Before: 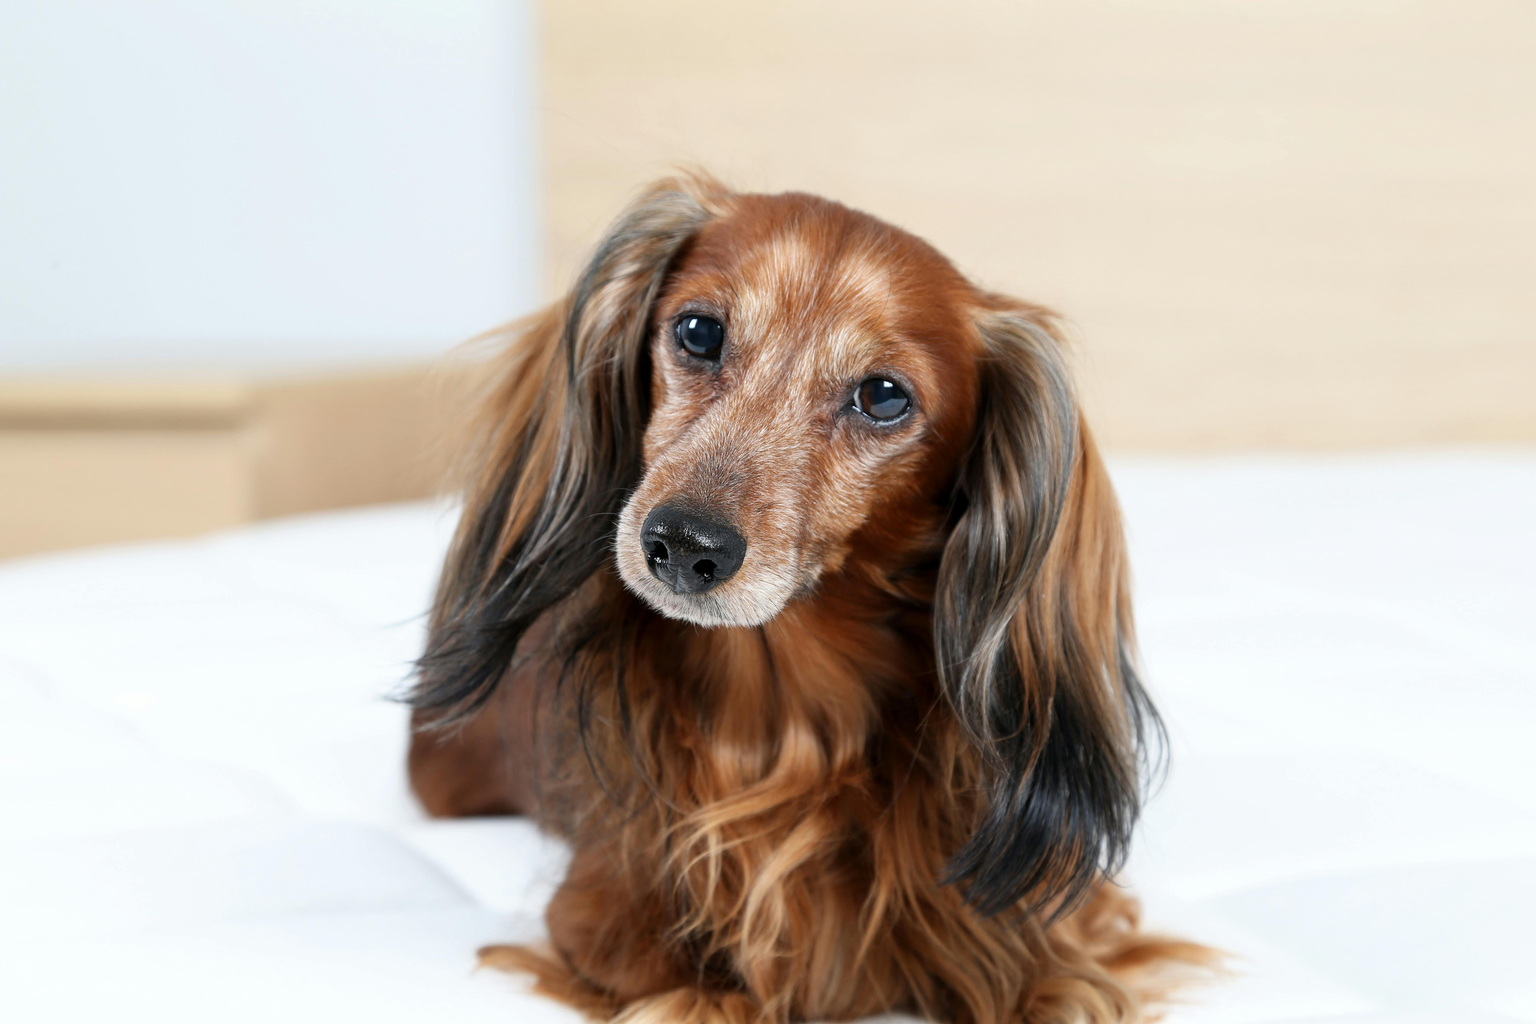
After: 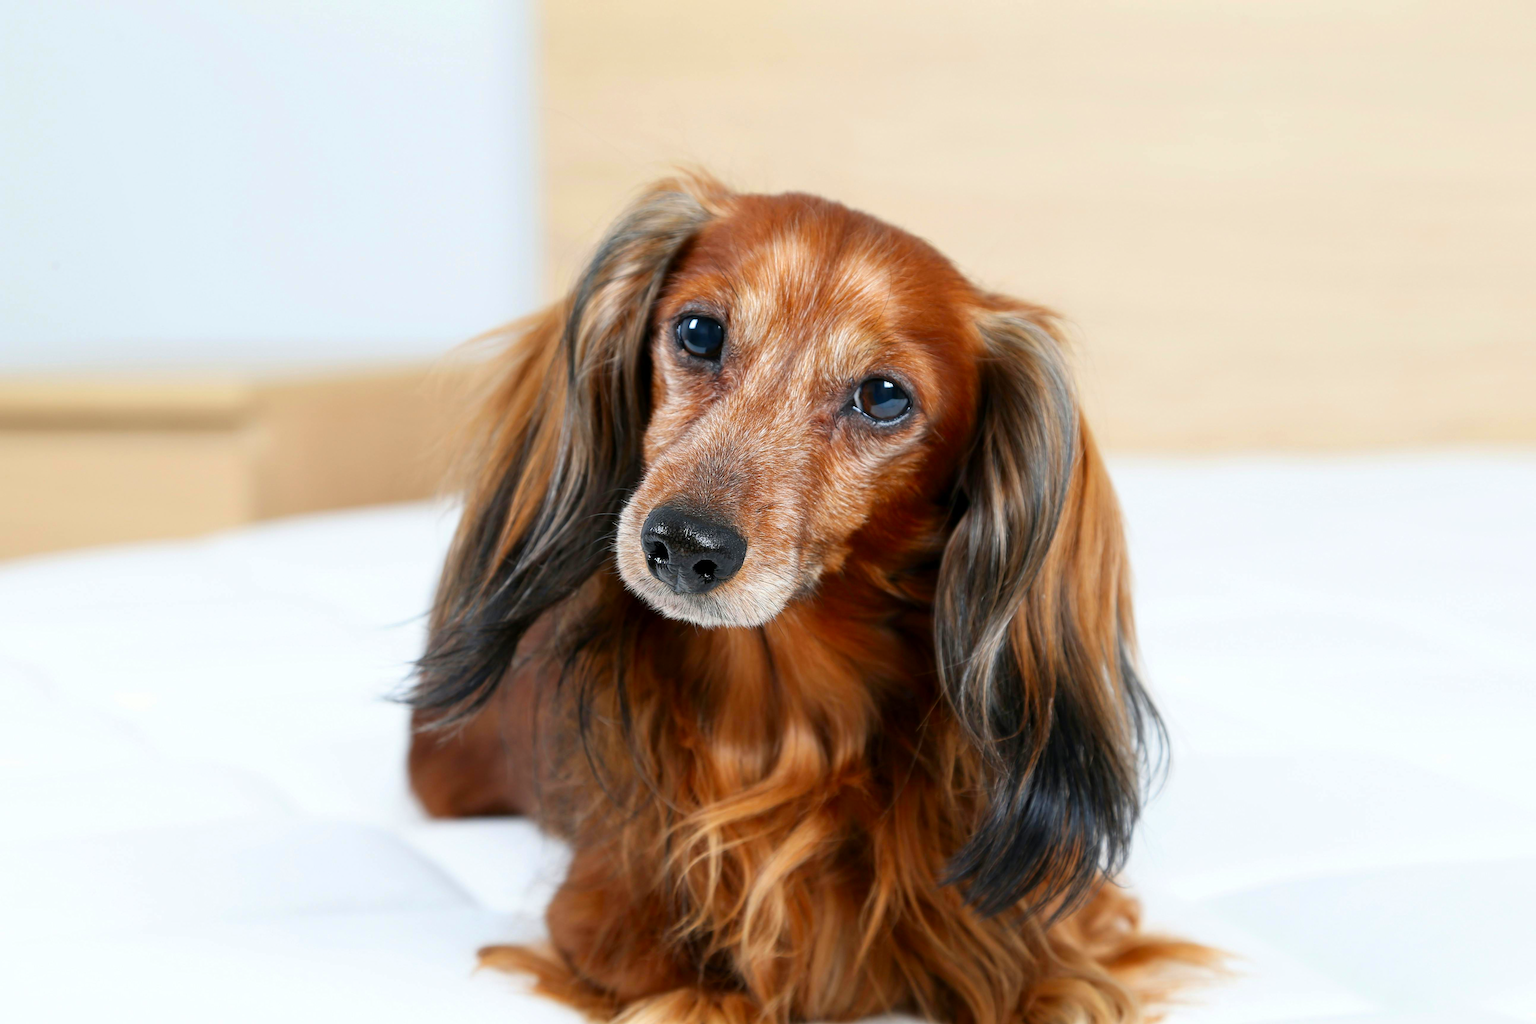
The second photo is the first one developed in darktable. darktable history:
color correction: highlights b* -0.015, saturation 1.37
